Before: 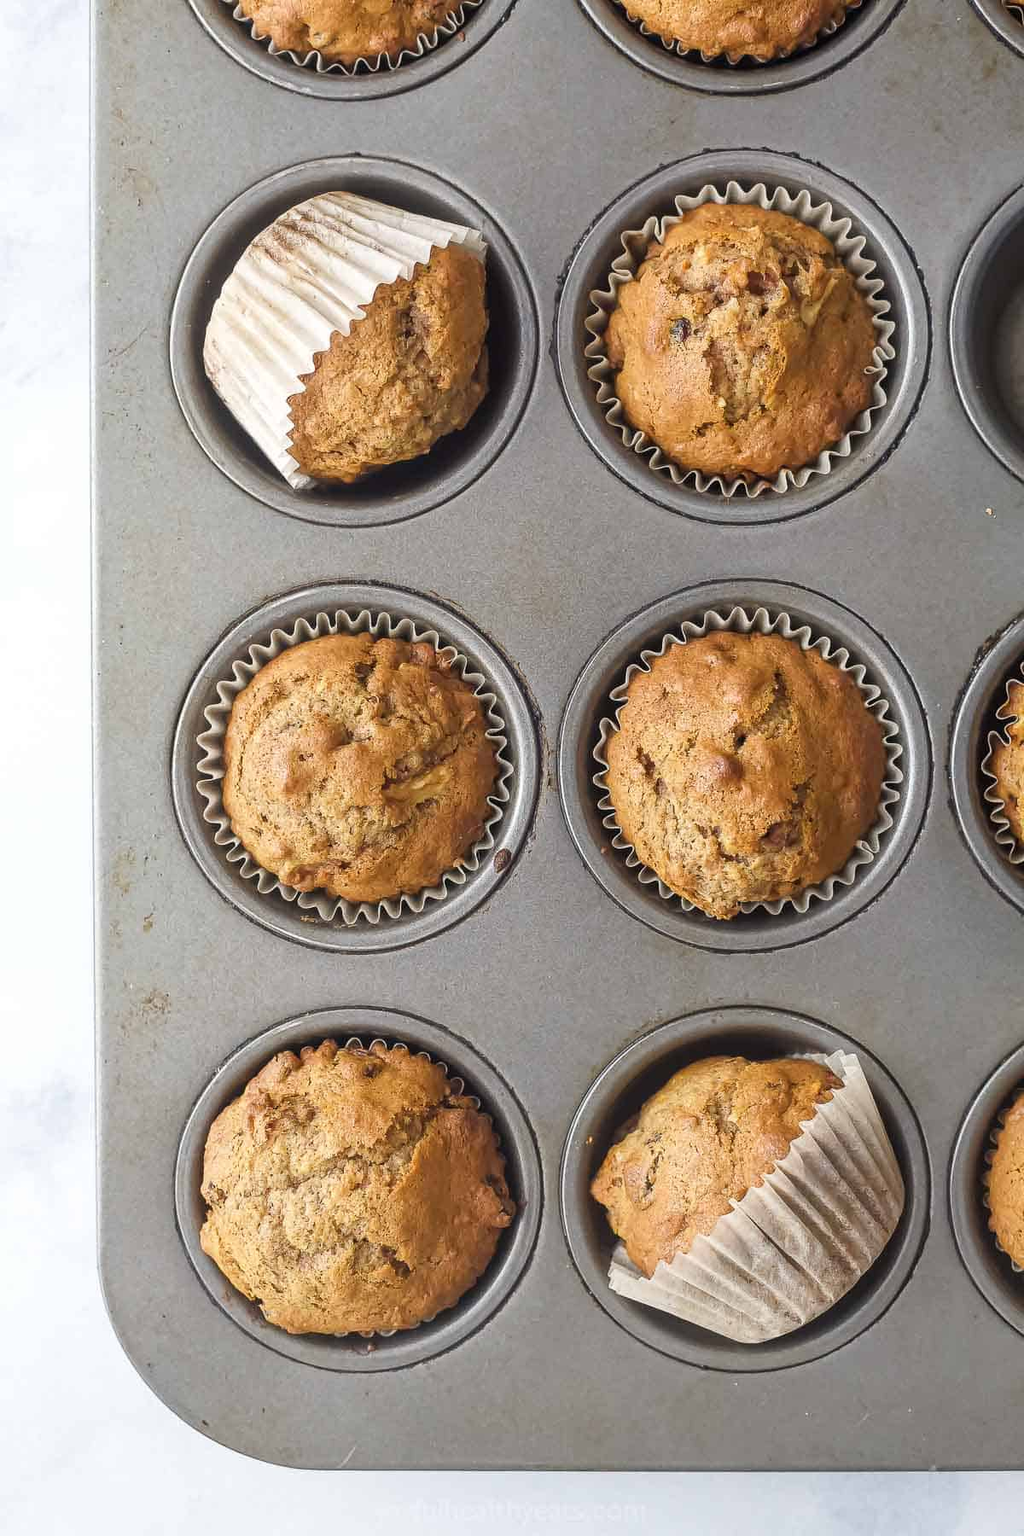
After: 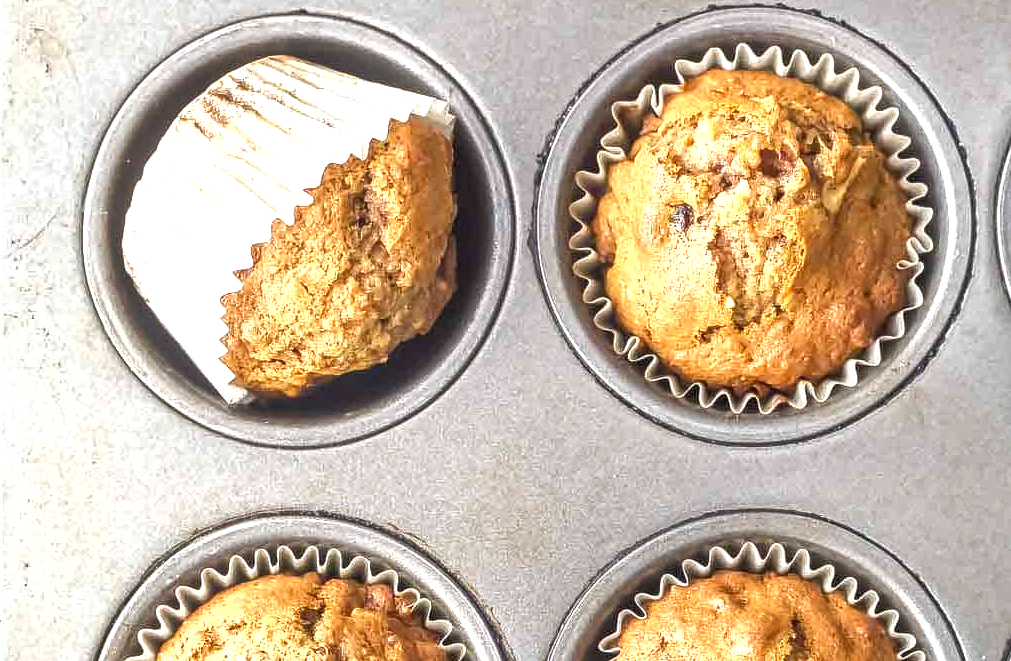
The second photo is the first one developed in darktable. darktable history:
crop and rotate: left 9.705%, top 9.415%, right 5.97%, bottom 53.863%
tone equalizer: -7 EV 0.191 EV, -6 EV 0.146 EV, -5 EV 0.06 EV, -4 EV 0.025 EV, -2 EV -0.023 EV, -1 EV -0.06 EV, +0 EV -0.054 EV, edges refinement/feathering 500, mask exposure compensation -1.57 EV, preserve details no
local contrast: on, module defaults
exposure: exposure 1.154 EV, compensate exposure bias true, compensate highlight preservation false
shadows and highlights: shadows 51.79, highlights -28.42, soften with gaussian
